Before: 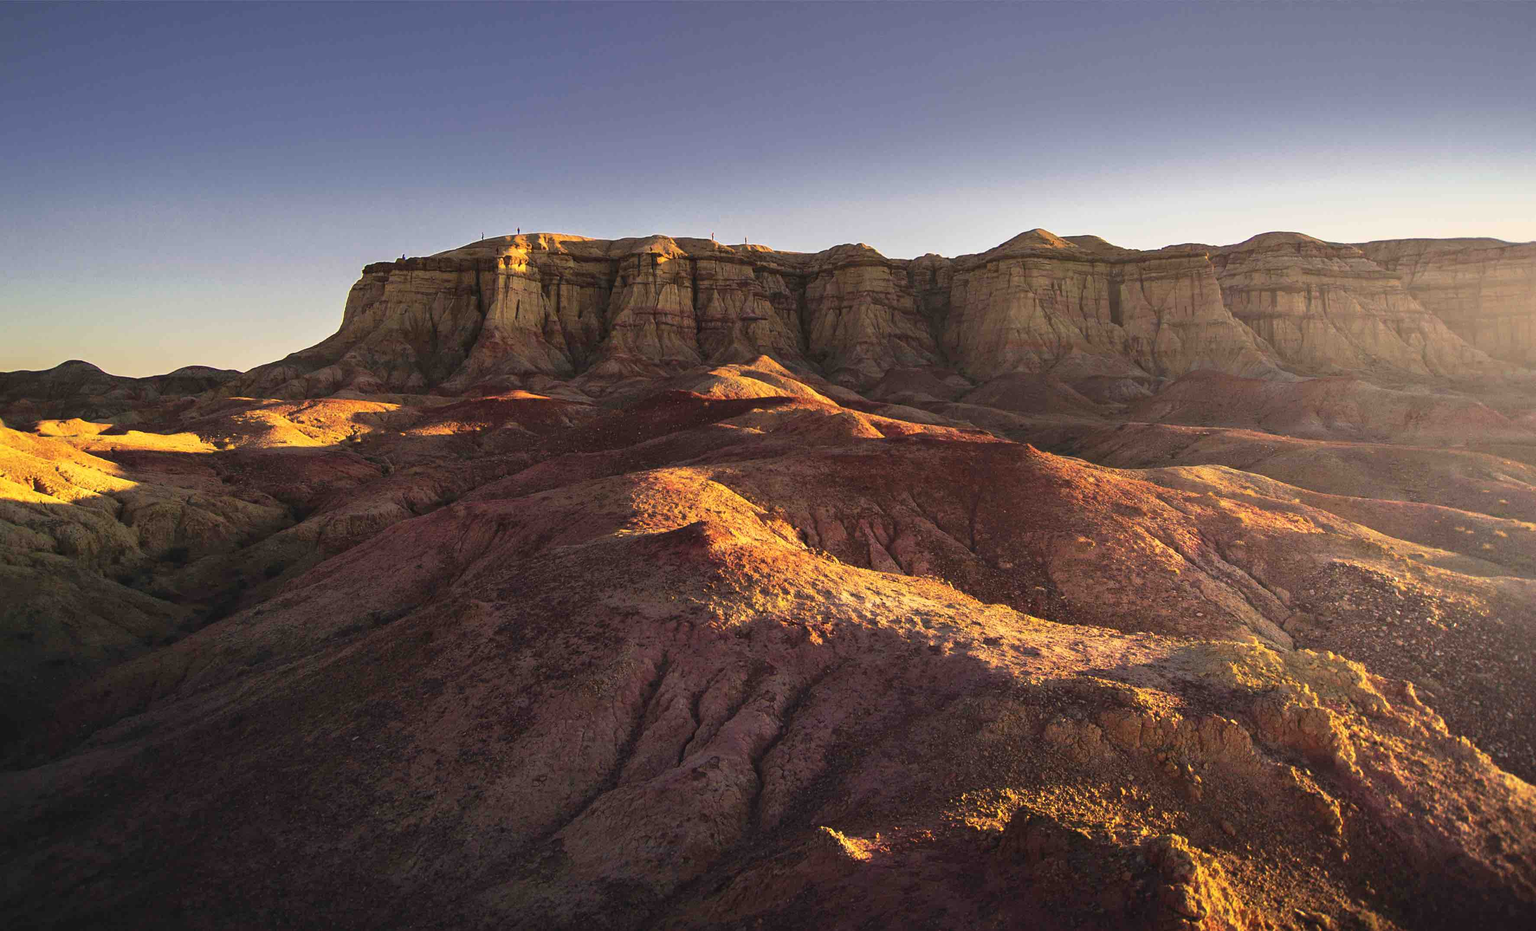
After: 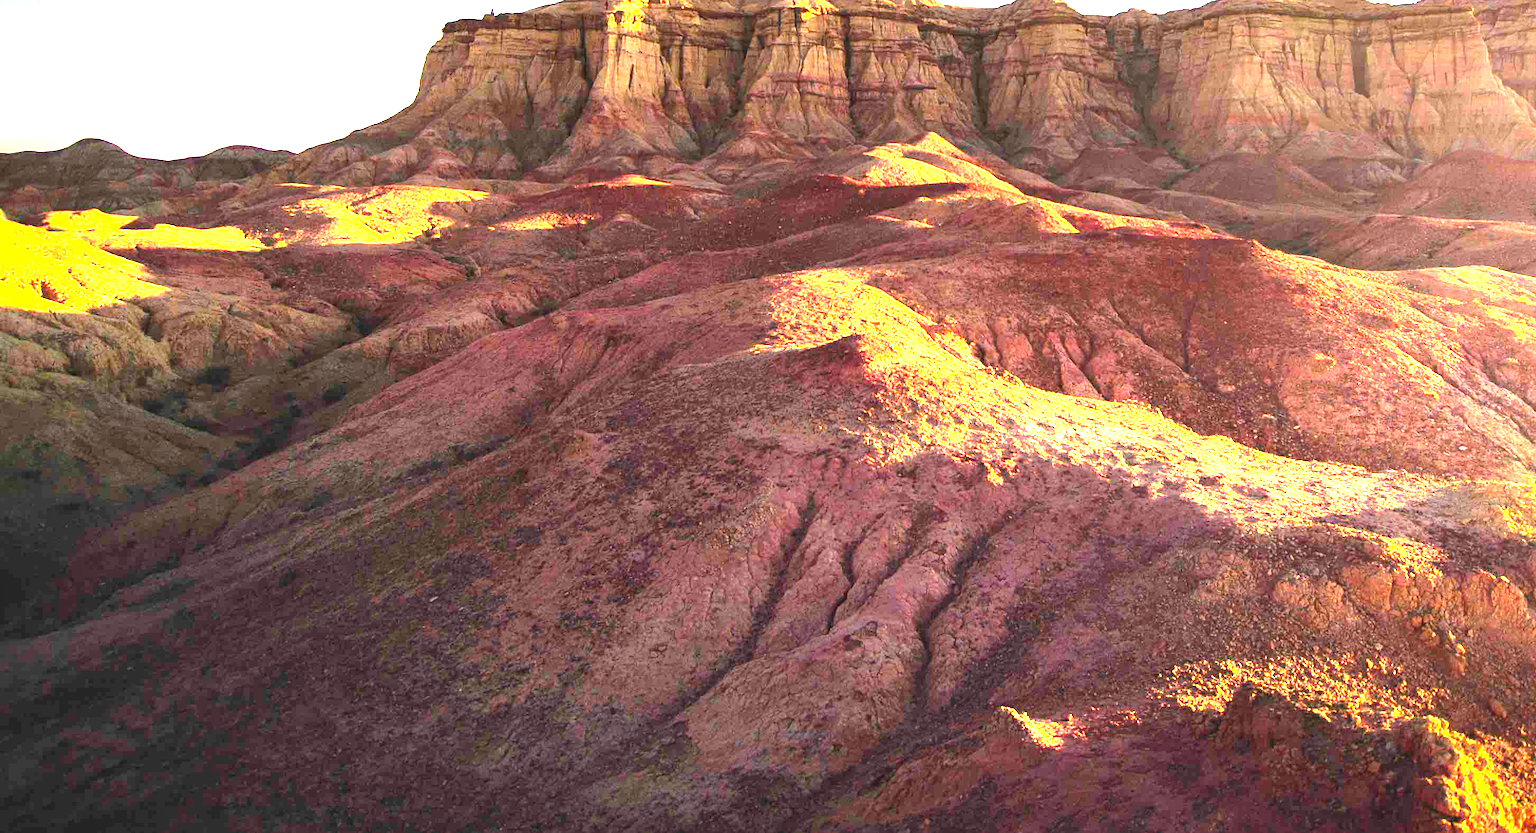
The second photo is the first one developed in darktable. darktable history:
crop: top 26.531%, right 17.959%
exposure: exposure 2 EV, compensate highlight preservation false
vignetting: brightness -0.233, saturation 0.141
